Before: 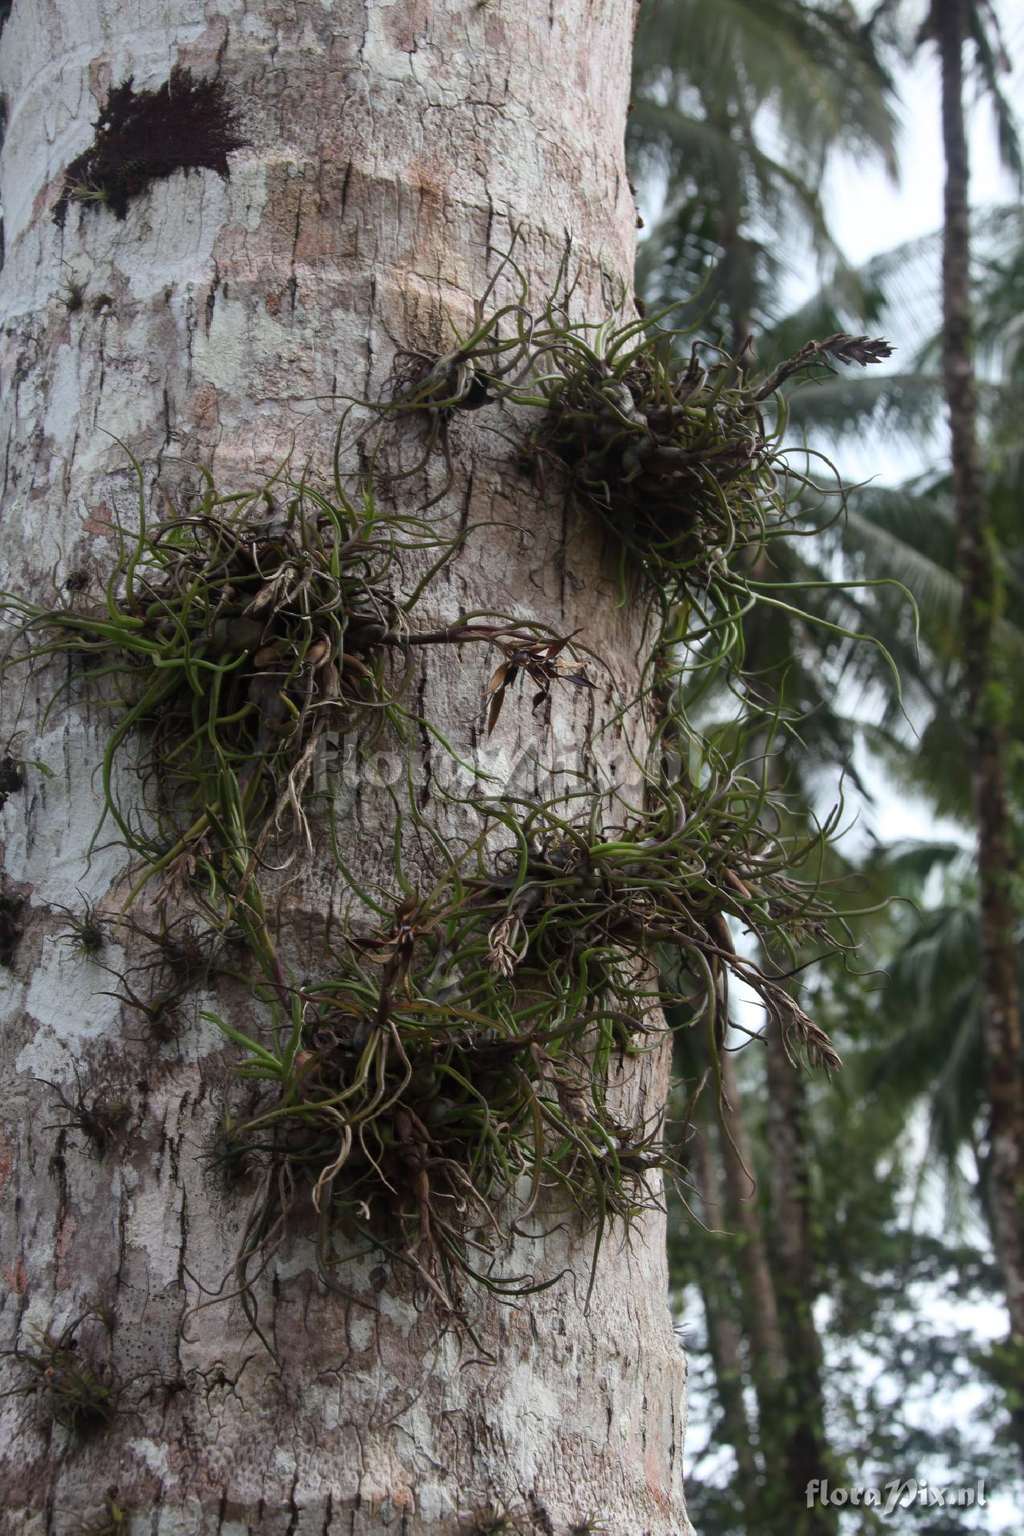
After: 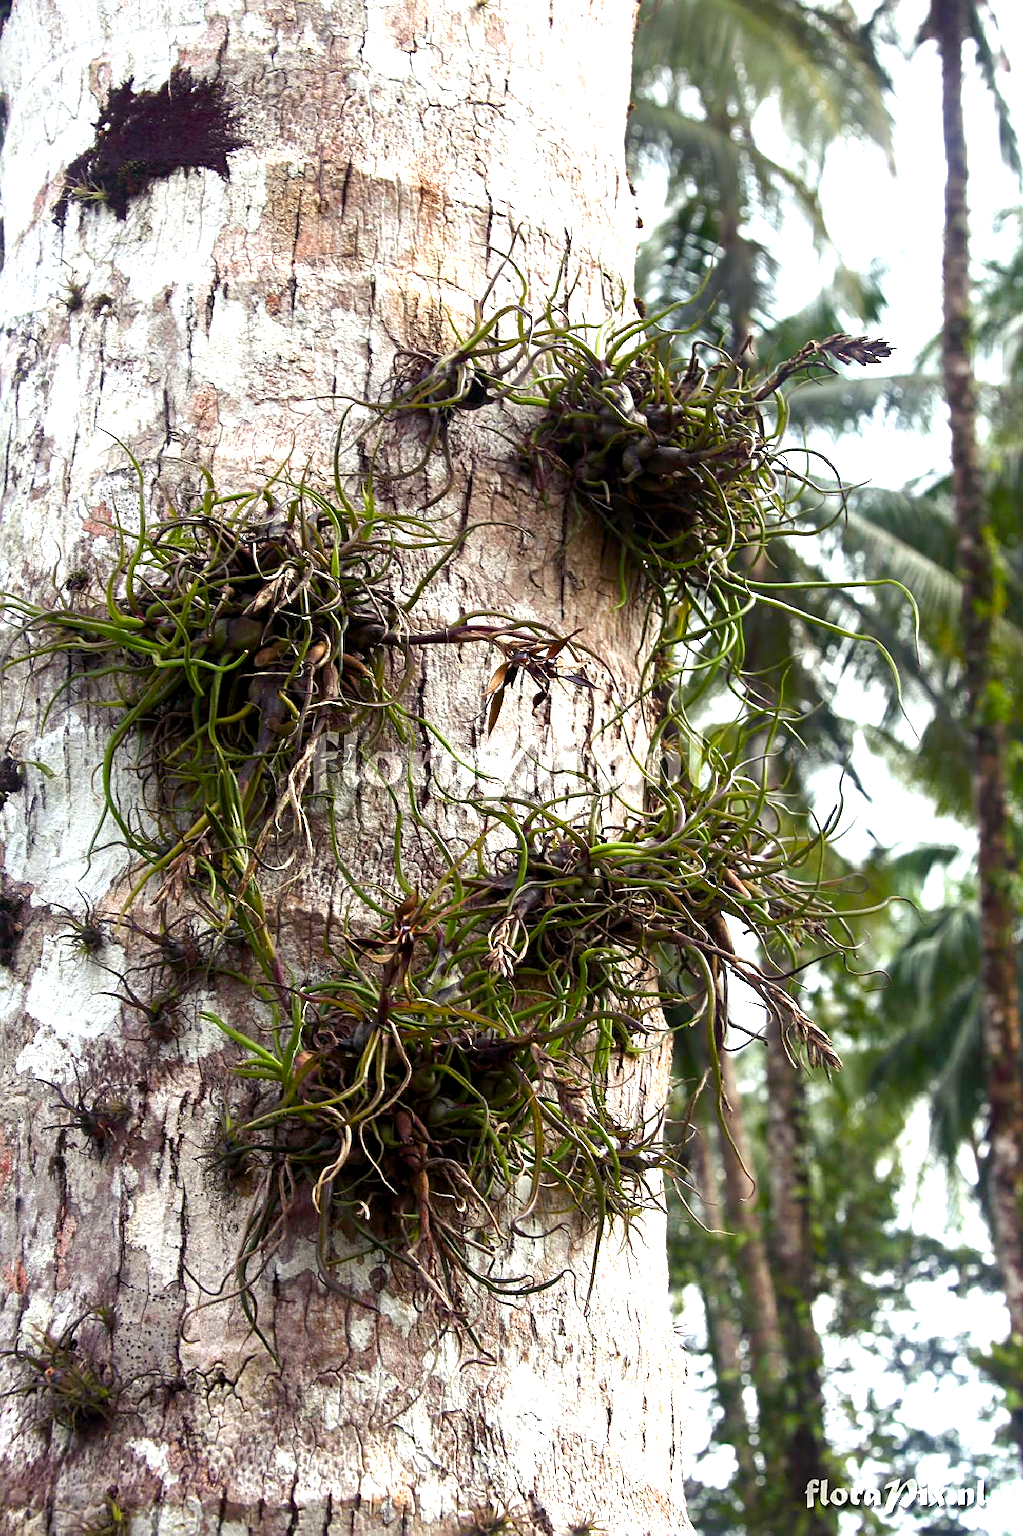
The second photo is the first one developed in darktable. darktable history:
color balance rgb: shadows lift › luminance -21.66%, shadows lift › chroma 6.57%, shadows lift › hue 270°, power › chroma 0.68%, power › hue 60°, highlights gain › luminance 6.08%, highlights gain › chroma 1.33%, highlights gain › hue 90°, global offset › luminance -0.87%, perceptual saturation grading › global saturation 26.86%, perceptual saturation grading › highlights -28.39%, perceptual saturation grading › mid-tones 15.22%, perceptual saturation grading › shadows 33.98%, perceptual brilliance grading › highlights 10%, perceptual brilliance grading › mid-tones 5%
sharpen: on, module defaults
exposure: black level correction 0, exposure 1.2 EV, compensate exposure bias true, compensate highlight preservation false
